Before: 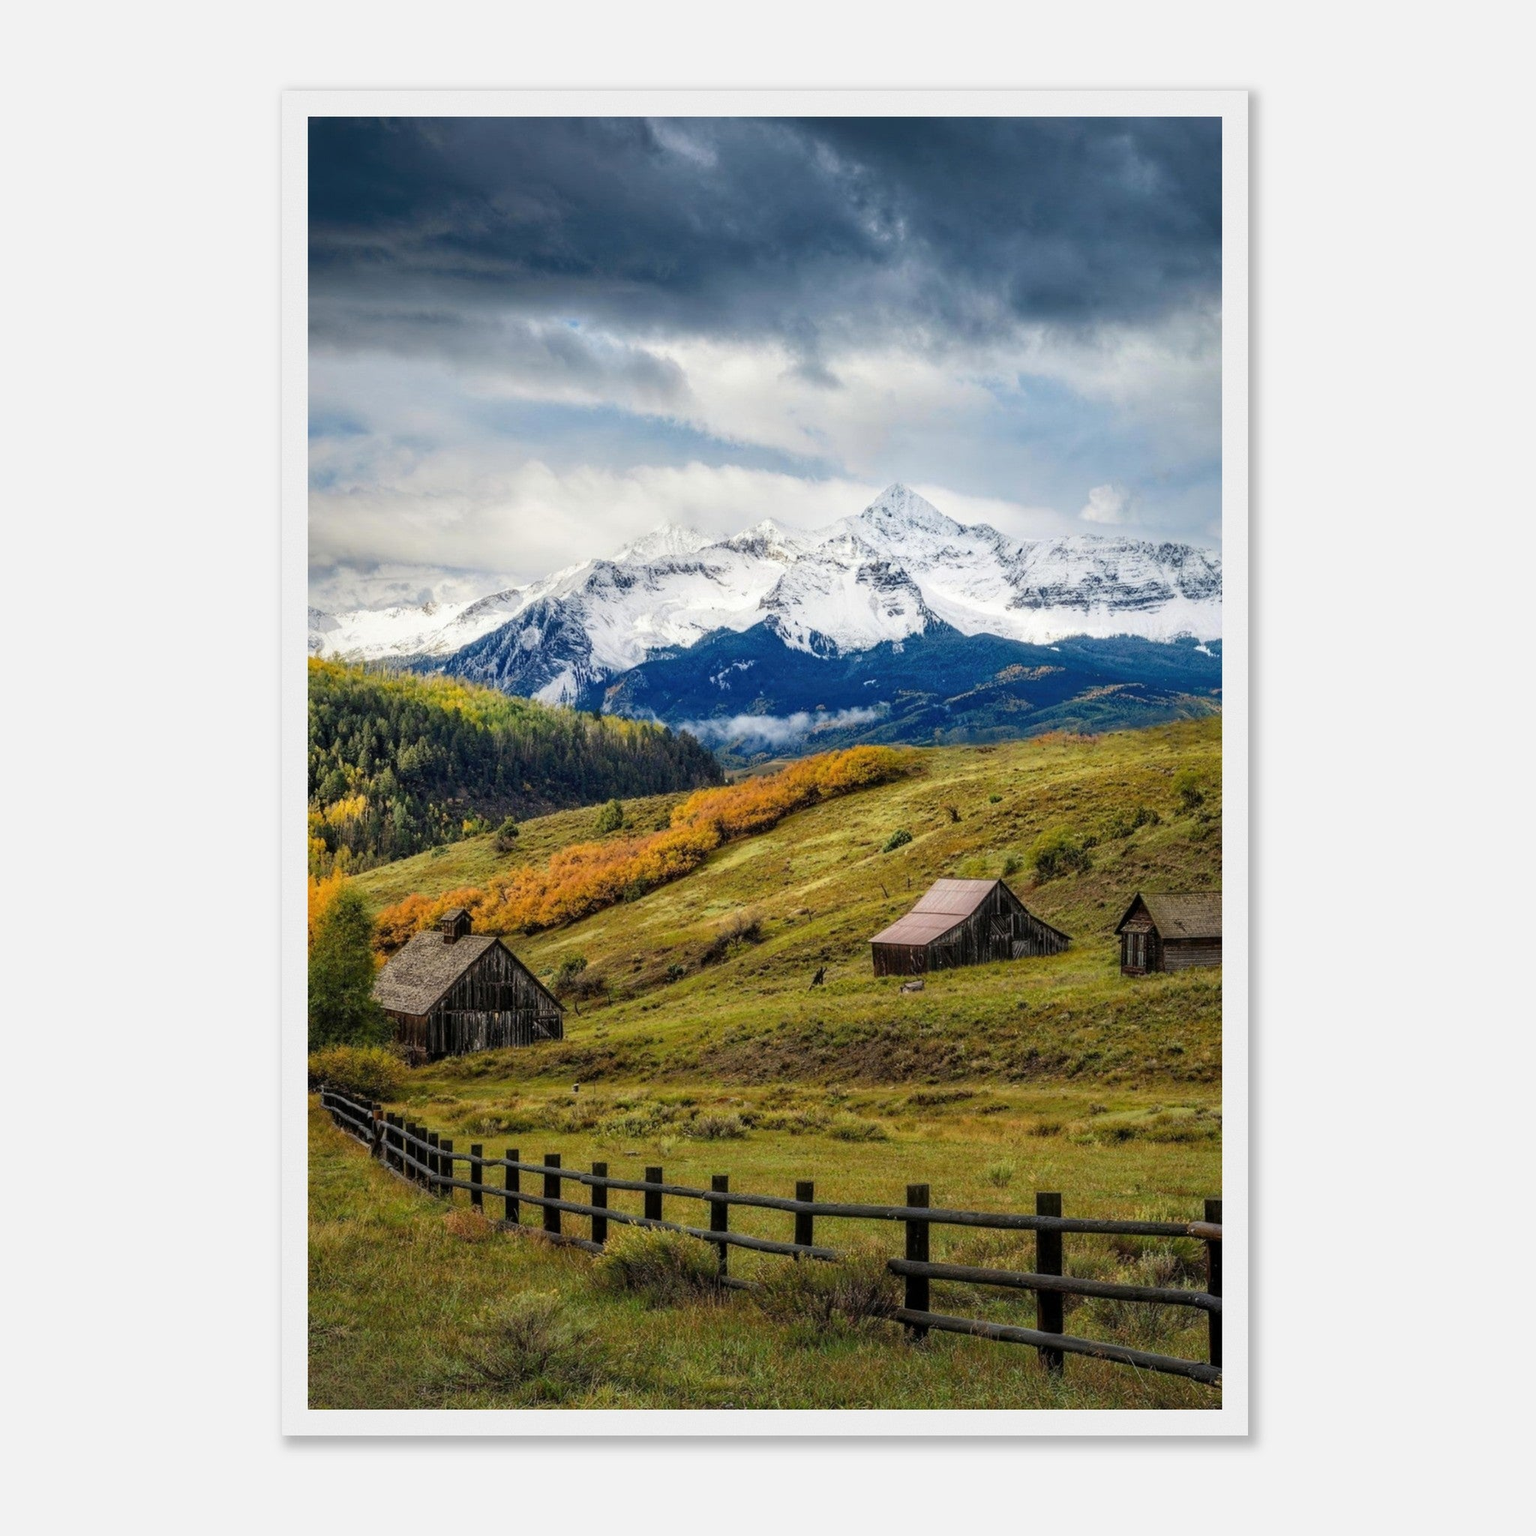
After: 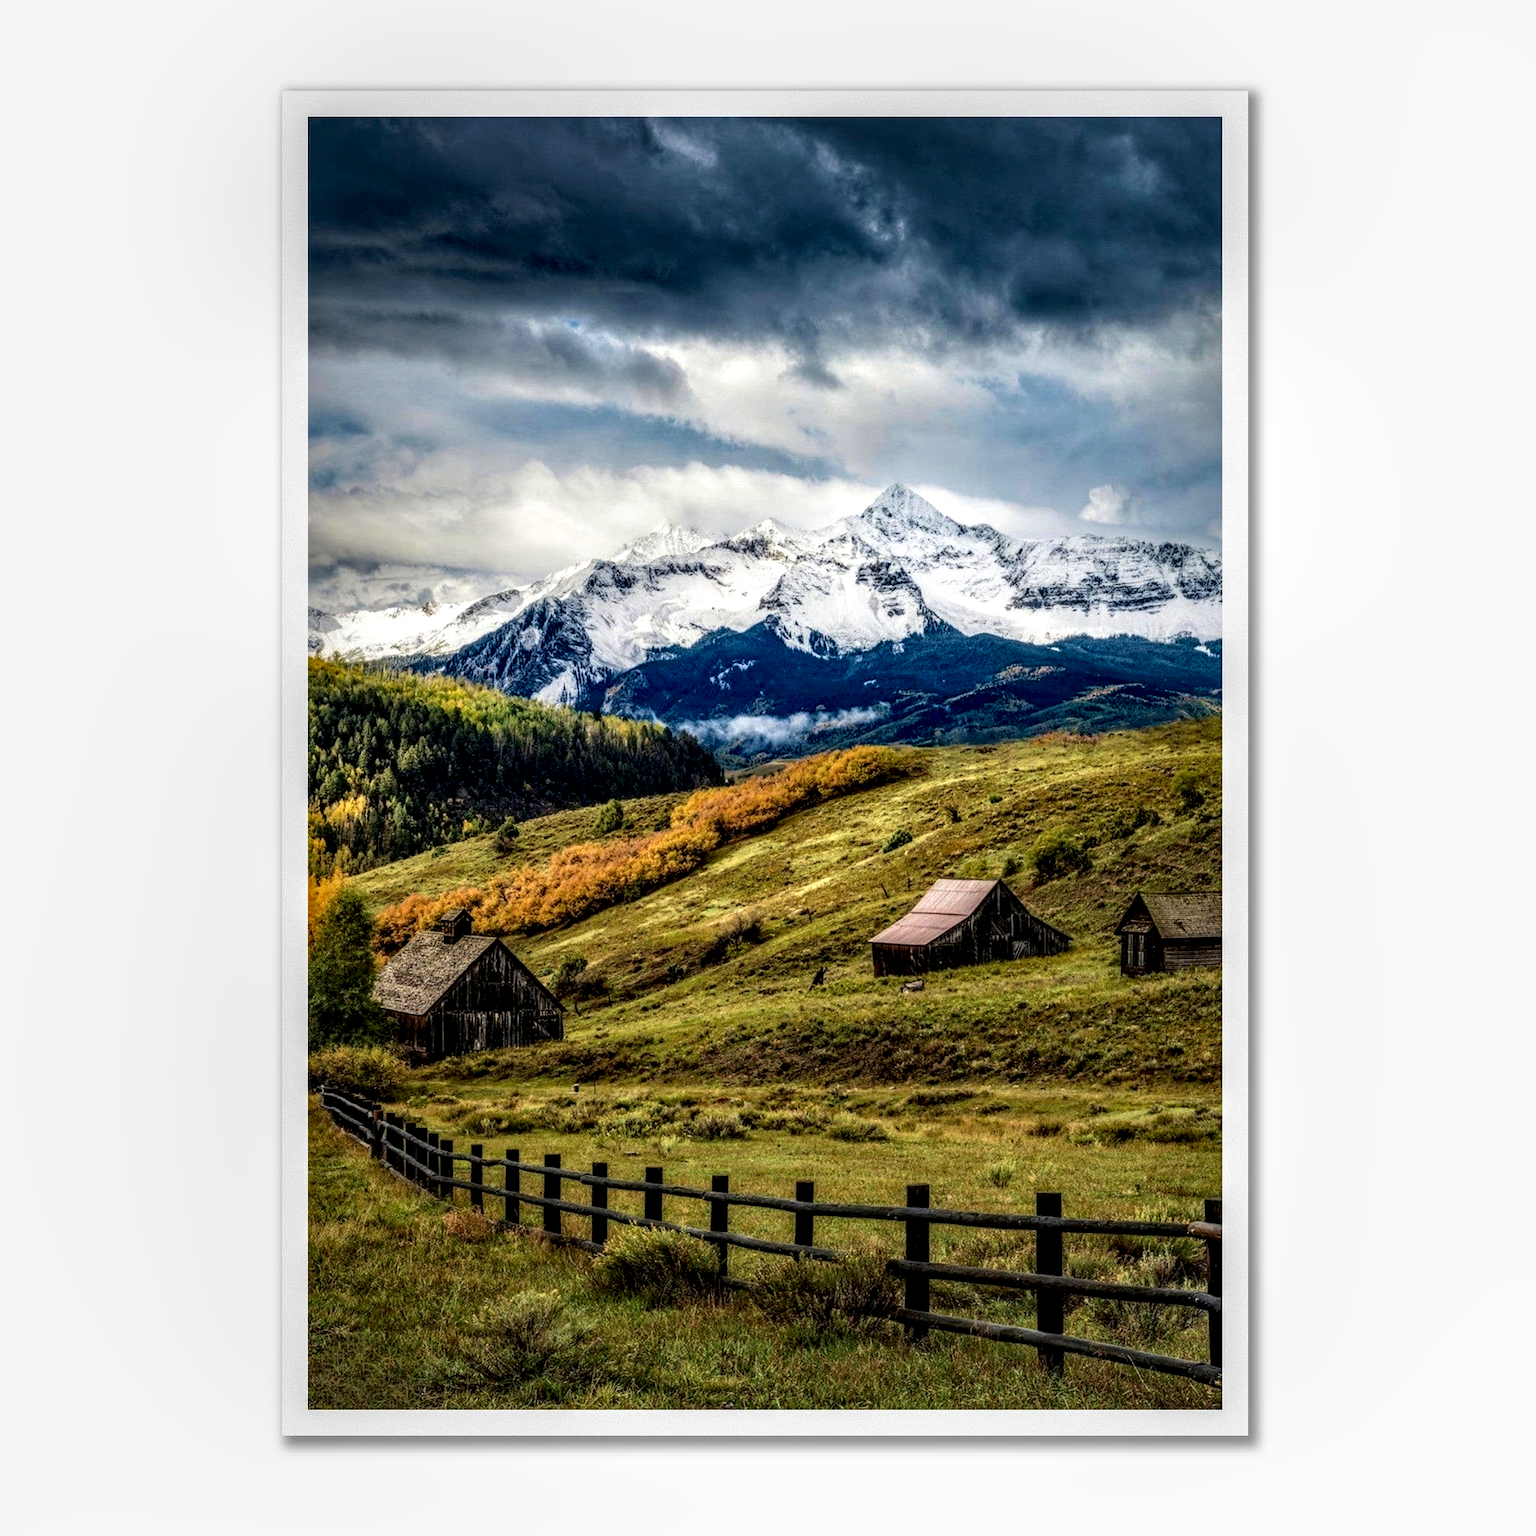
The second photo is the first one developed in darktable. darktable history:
local contrast: highlights 20%, detail 197%
velvia: on, module defaults
